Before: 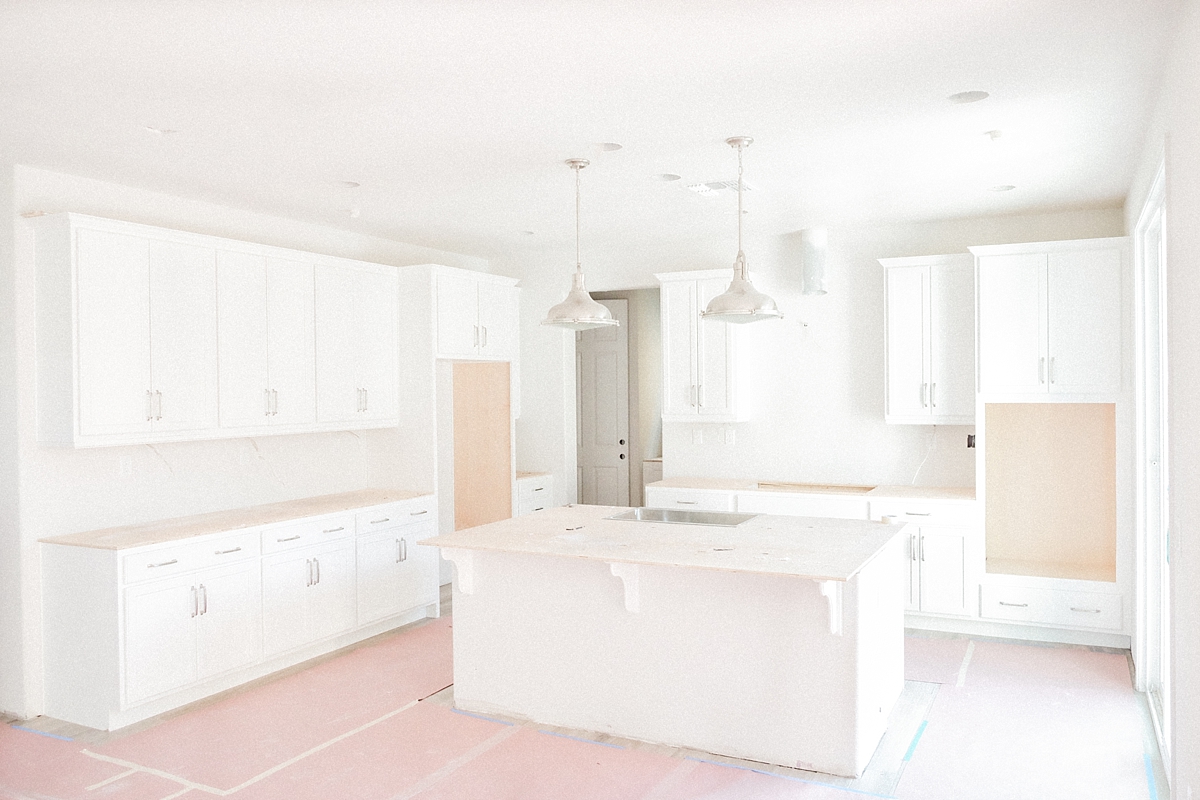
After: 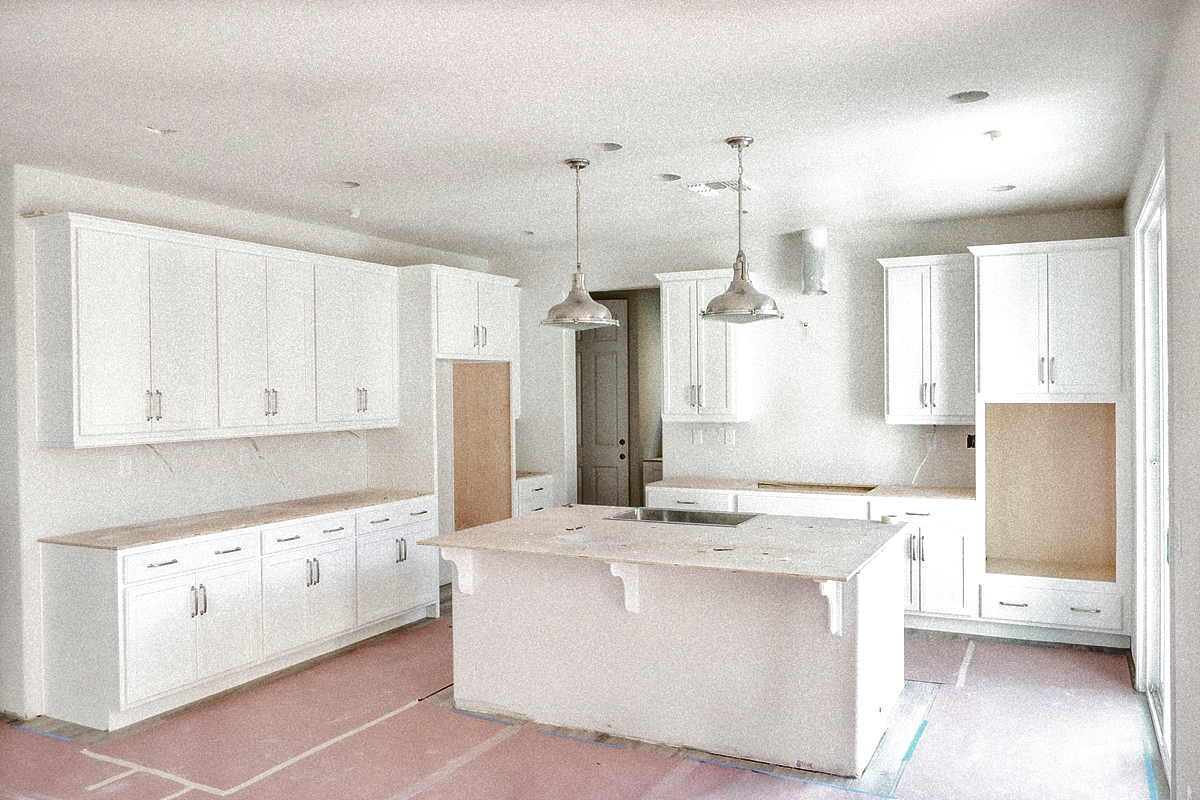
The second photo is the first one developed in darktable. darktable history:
shadows and highlights: radius 101.27, shadows 50.34, highlights -64.39, soften with gaussian
color balance rgb: perceptual saturation grading › global saturation 9.498%, perceptual saturation grading › highlights -13.332%, perceptual saturation grading › mid-tones 14.259%, perceptual saturation grading › shadows 22.484%, global vibrance 20%
local contrast: on, module defaults
